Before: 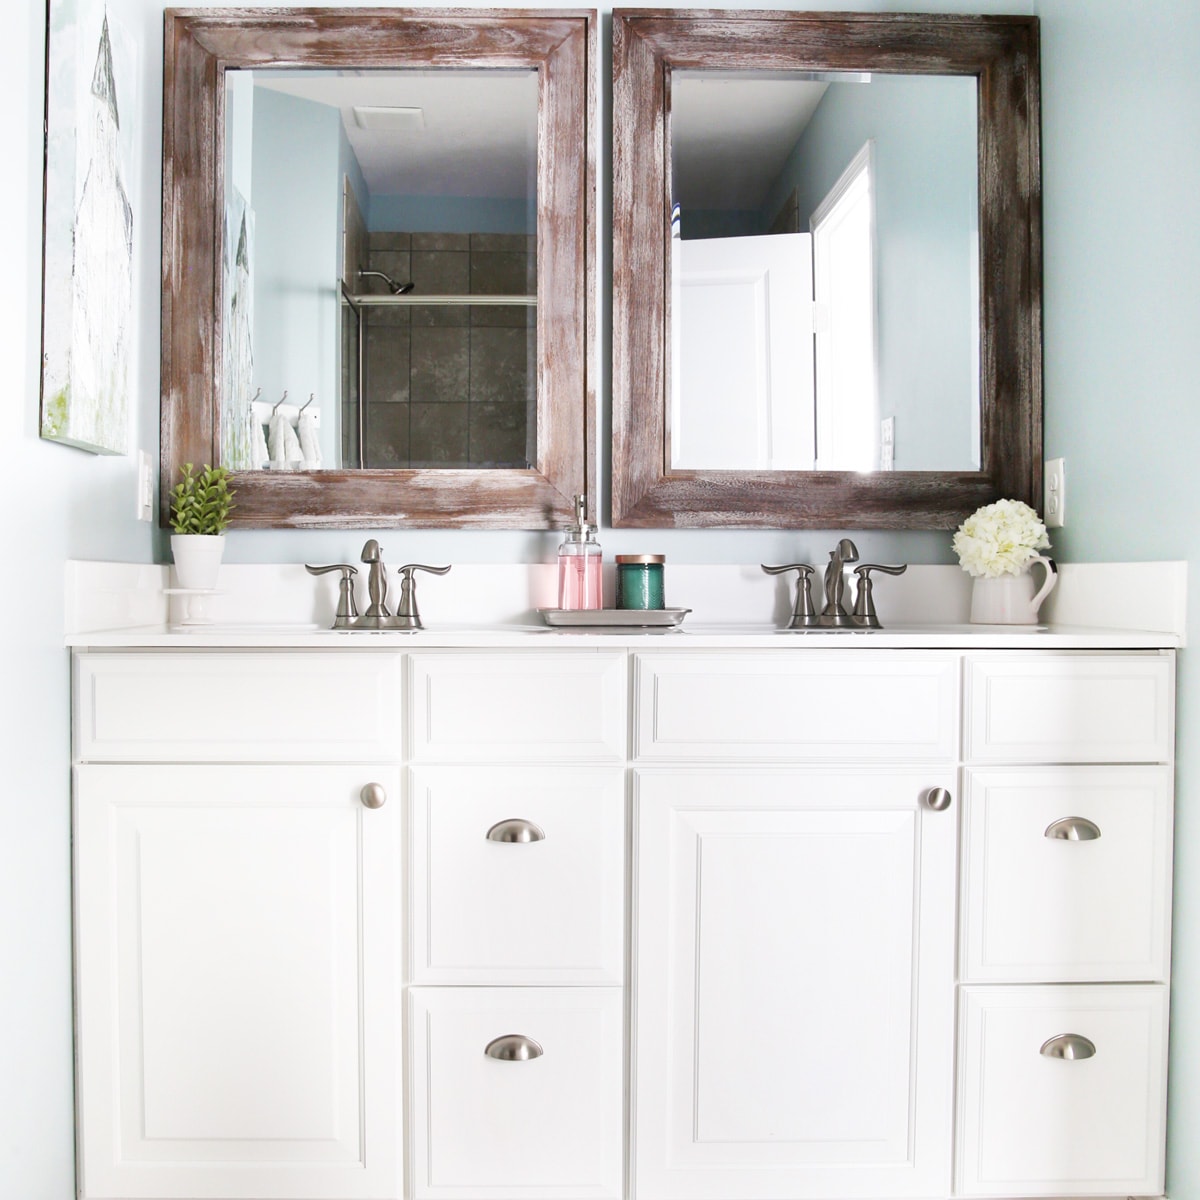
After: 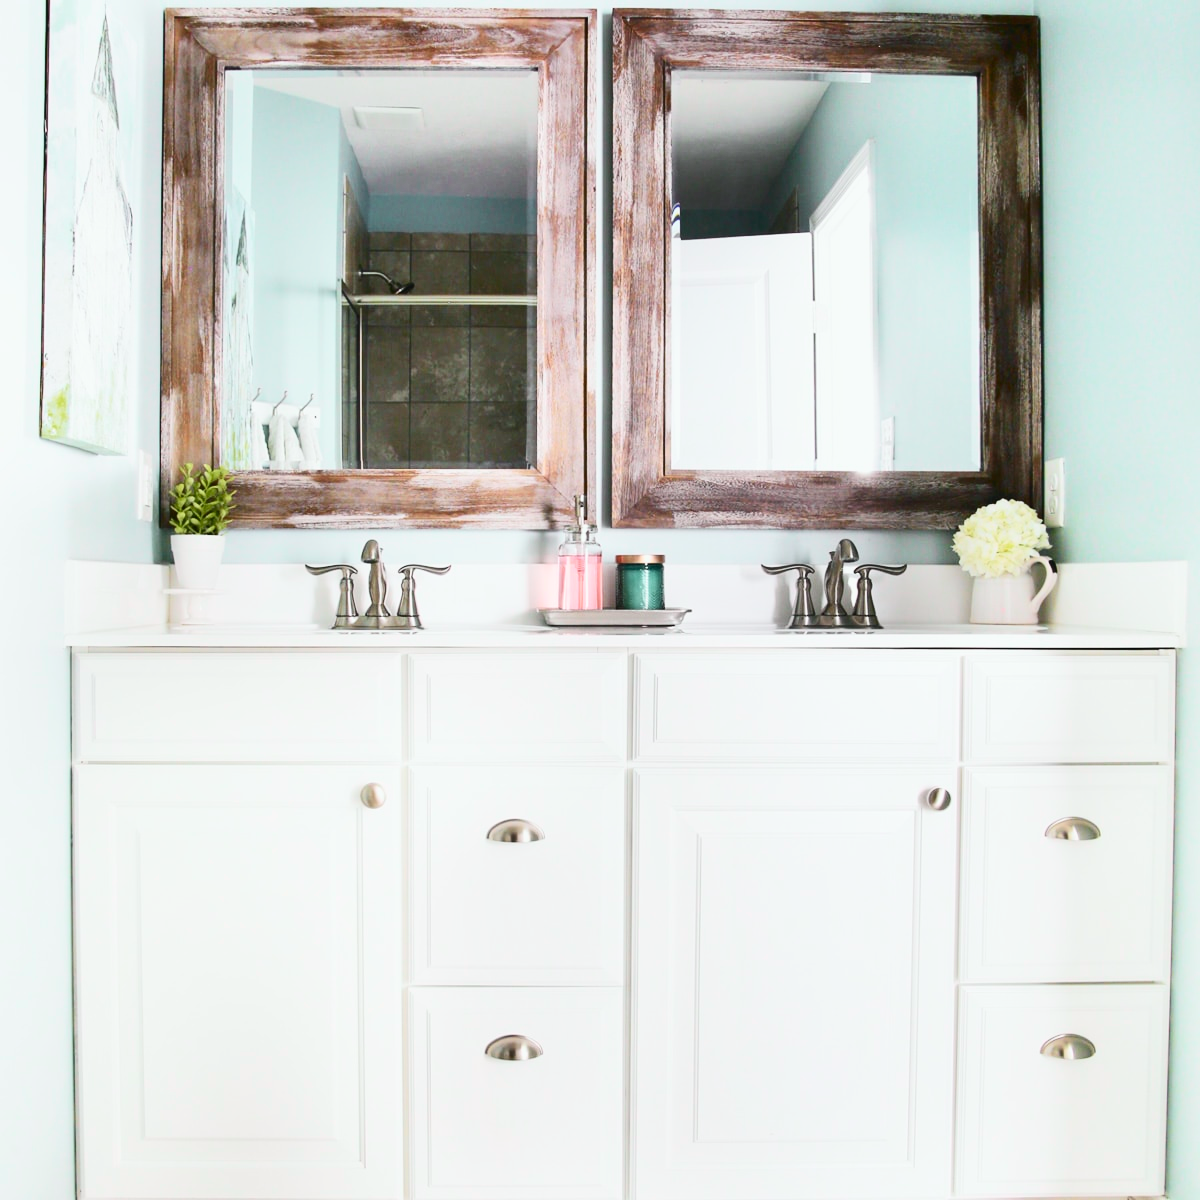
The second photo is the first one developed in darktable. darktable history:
tone curve: curves: ch0 [(0, 0.028) (0.037, 0.05) (0.123, 0.108) (0.19, 0.164) (0.269, 0.247) (0.475, 0.533) (0.595, 0.695) (0.718, 0.823) (0.855, 0.913) (1, 0.982)]; ch1 [(0, 0) (0.243, 0.245) (0.427, 0.41) (0.493, 0.481) (0.505, 0.502) (0.536, 0.545) (0.56, 0.582) (0.611, 0.644) (0.769, 0.807) (1, 1)]; ch2 [(0, 0) (0.249, 0.216) (0.349, 0.321) (0.424, 0.442) (0.476, 0.483) (0.498, 0.499) (0.517, 0.519) (0.532, 0.55) (0.569, 0.608) (0.614, 0.661) (0.706, 0.75) (0.808, 0.809) (0.991, 0.968)], color space Lab, independent channels, preserve colors none
